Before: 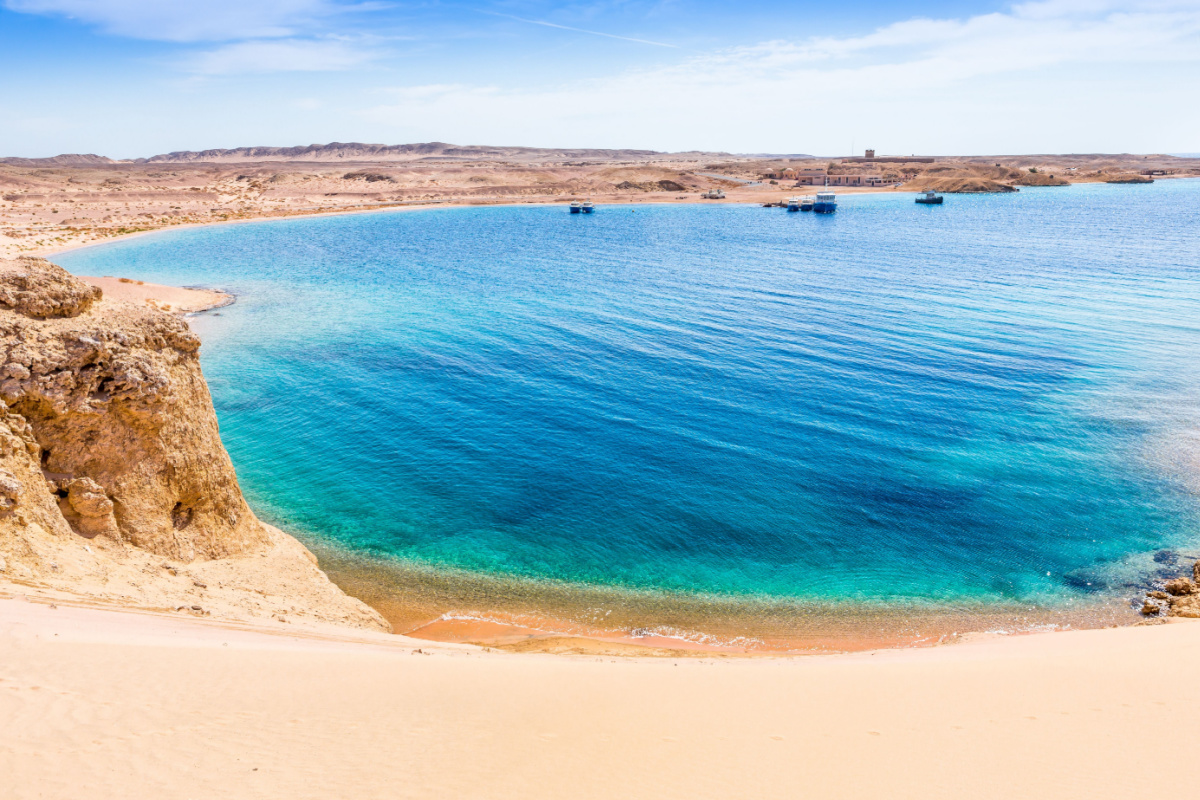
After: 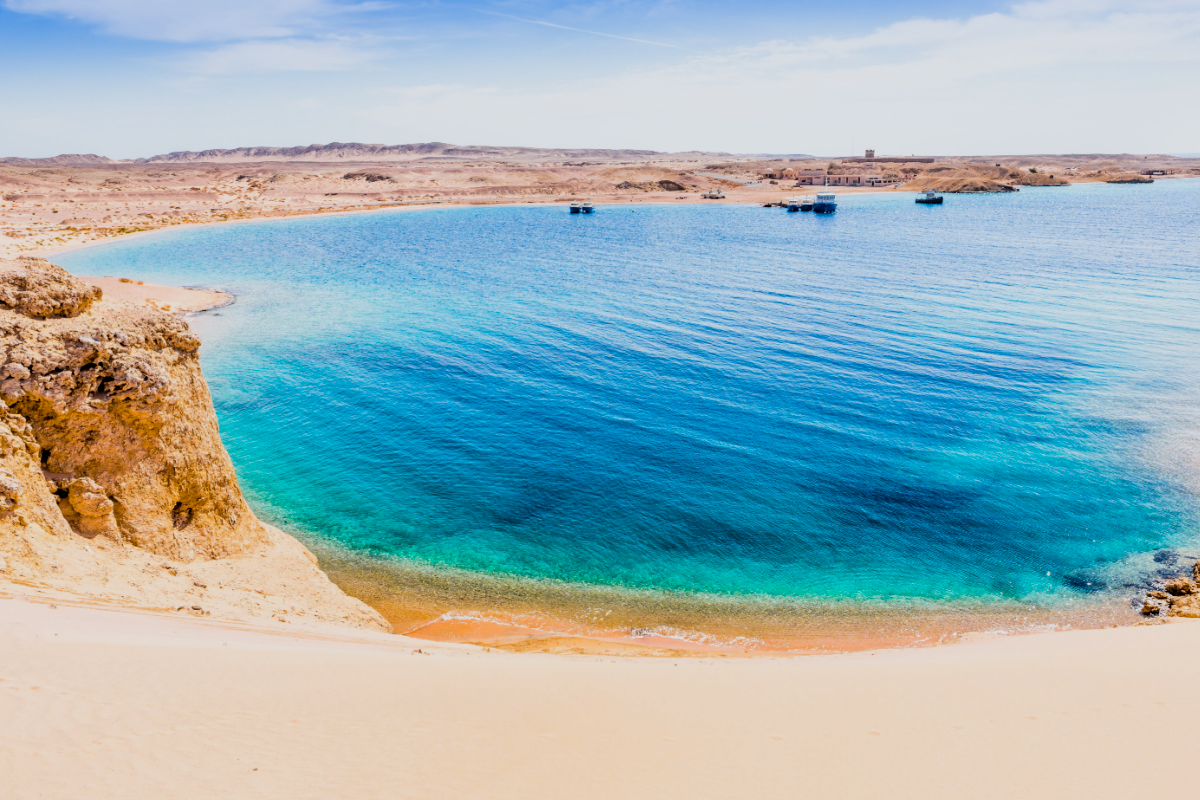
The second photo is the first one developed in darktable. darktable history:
color balance rgb: perceptual saturation grading › global saturation 29.914%, perceptual brilliance grading › highlights 2.507%, global vibrance -24.909%
filmic rgb: black relative exposure -5.13 EV, white relative exposure 3.97 EV, hardness 2.88, contrast 1.193, highlights saturation mix -31.44%
